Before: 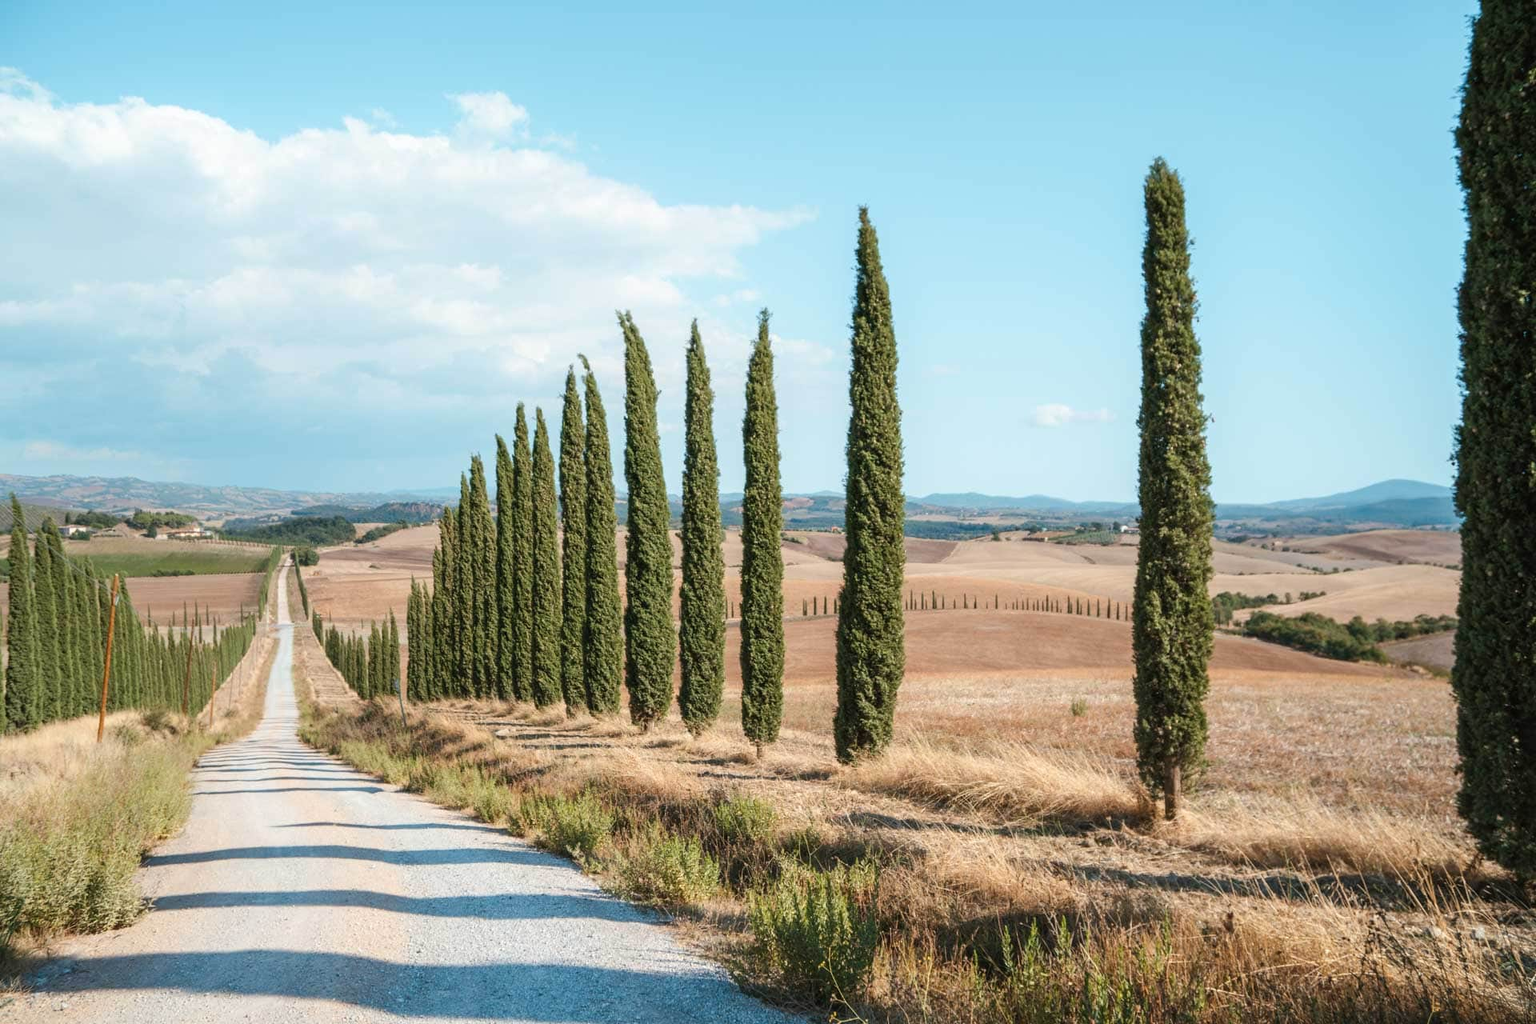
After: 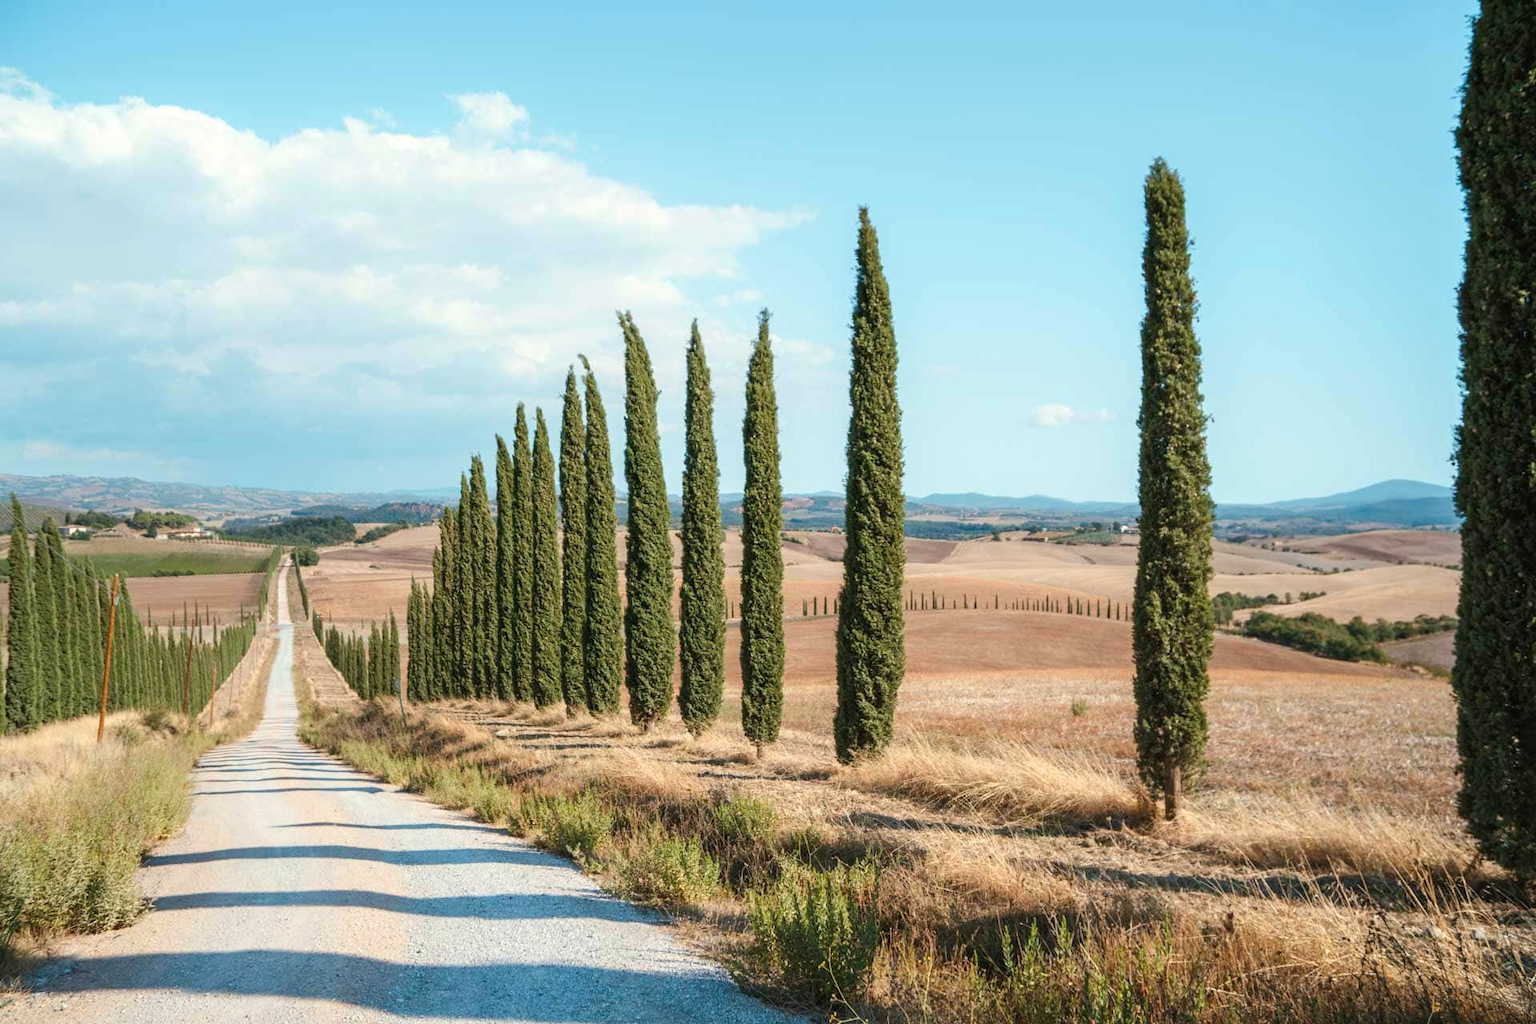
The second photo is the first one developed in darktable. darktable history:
color balance rgb: highlights gain › luminance 5.996%, highlights gain › chroma 2.498%, highlights gain › hue 92.07°, shadows fall-off 299.466%, white fulcrum 1.99 EV, highlights fall-off 298.88%, perceptual saturation grading › global saturation 0.968%, mask middle-gray fulcrum 99.696%, global vibrance 14.901%, contrast gray fulcrum 38.244%
tone equalizer: on, module defaults
